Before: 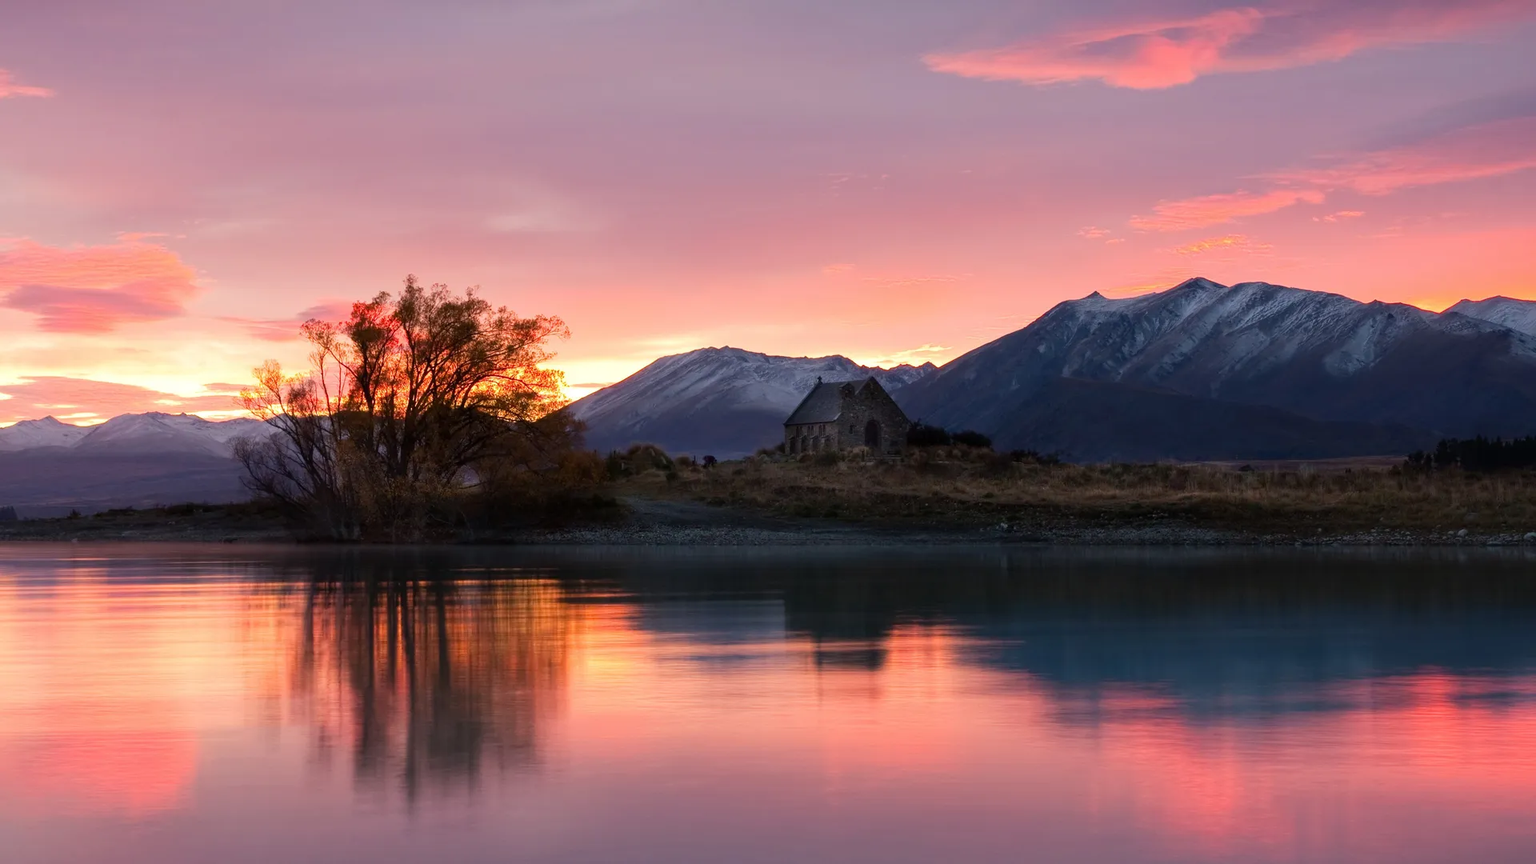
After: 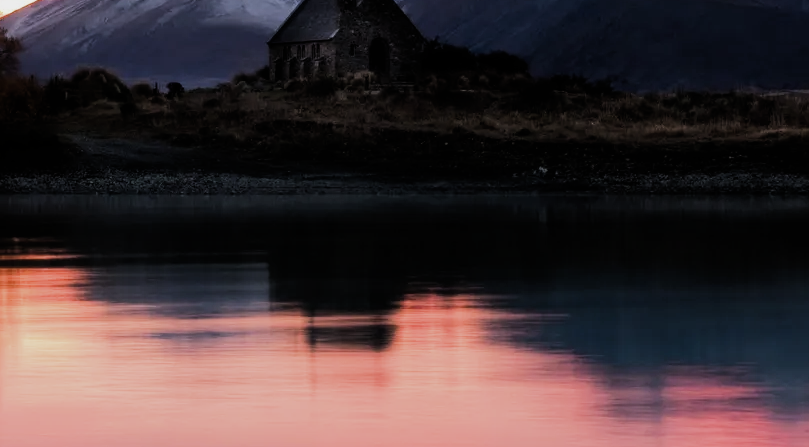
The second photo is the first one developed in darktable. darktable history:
crop: left 37.131%, top 45.151%, right 20.71%, bottom 13.435%
filmic rgb: black relative exposure -7.65 EV, white relative exposure 4.56 EV, hardness 3.61, contrast 1.051, add noise in highlights 0.001, preserve chrominance max RGB, color science v3 (2019), use custom middle-gray values true, contrast in highlights soft
tone equalizer: -8 EV -0.785 EV, -7 EV -0.727 EV, -6 EV -0.569 EV, -5 EV -0.418 EV, -3 EV 0.403 EV, -2 EV 0.6 EV, -1 EV 0.69 EV, +0 EV 0.76 EV, edges refinement/feathering 500, mask exposure compensation -1.57 EV, preserve details no
